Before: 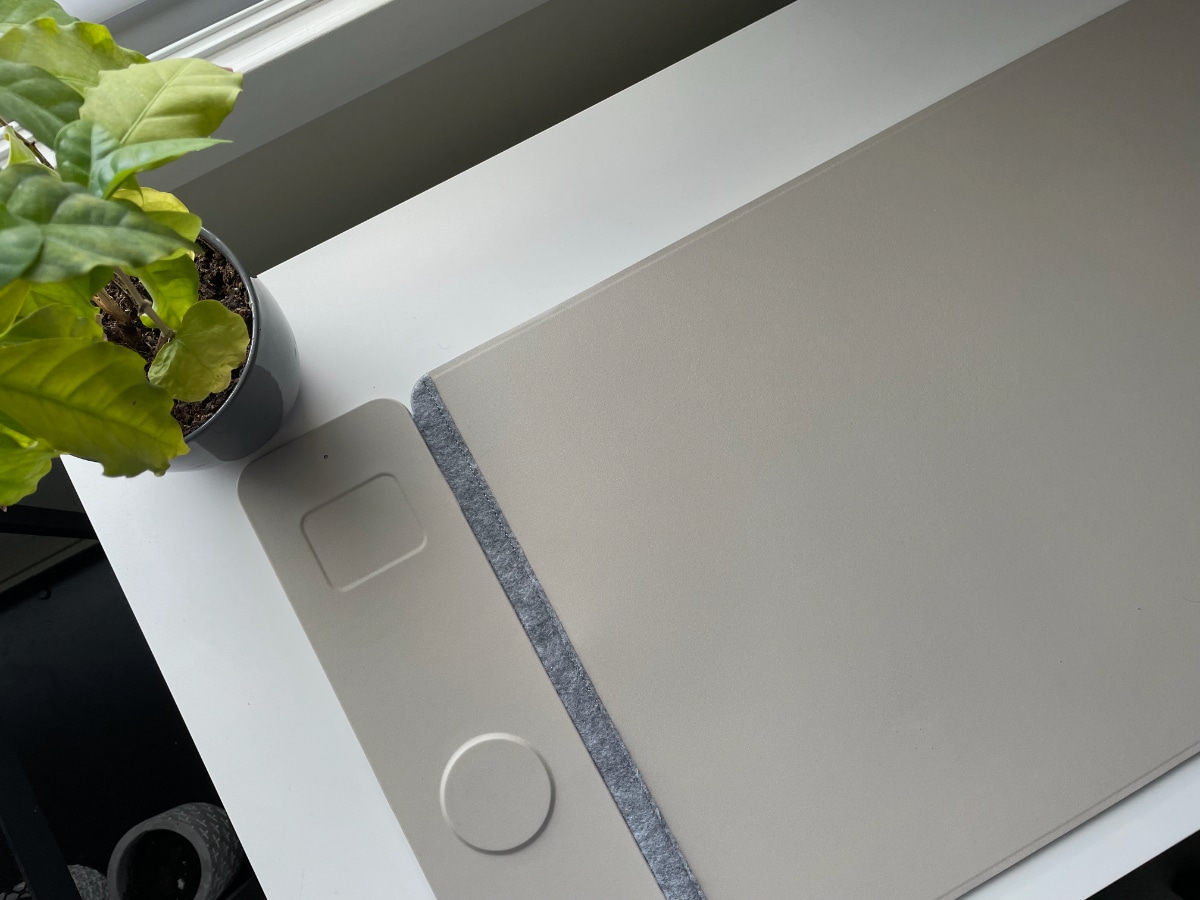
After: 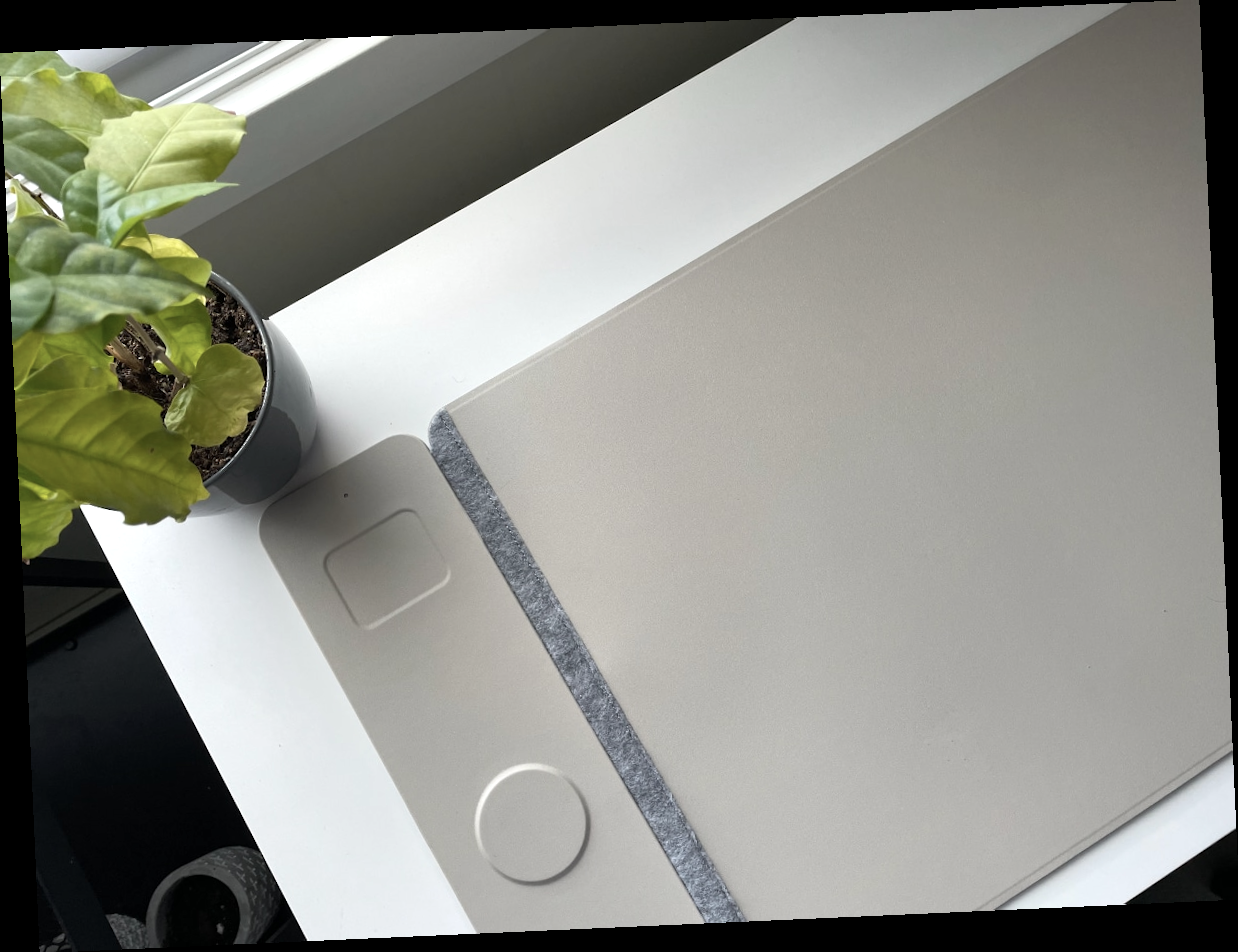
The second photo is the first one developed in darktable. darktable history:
rotate and perspective: rotation -2.56°, automatic cropping off
contrast brightness saturation: contrast 0.06, brightness -0.01, saturation -0.23
exposure: exposure 0.4 EV, compensate highlight preservation false
